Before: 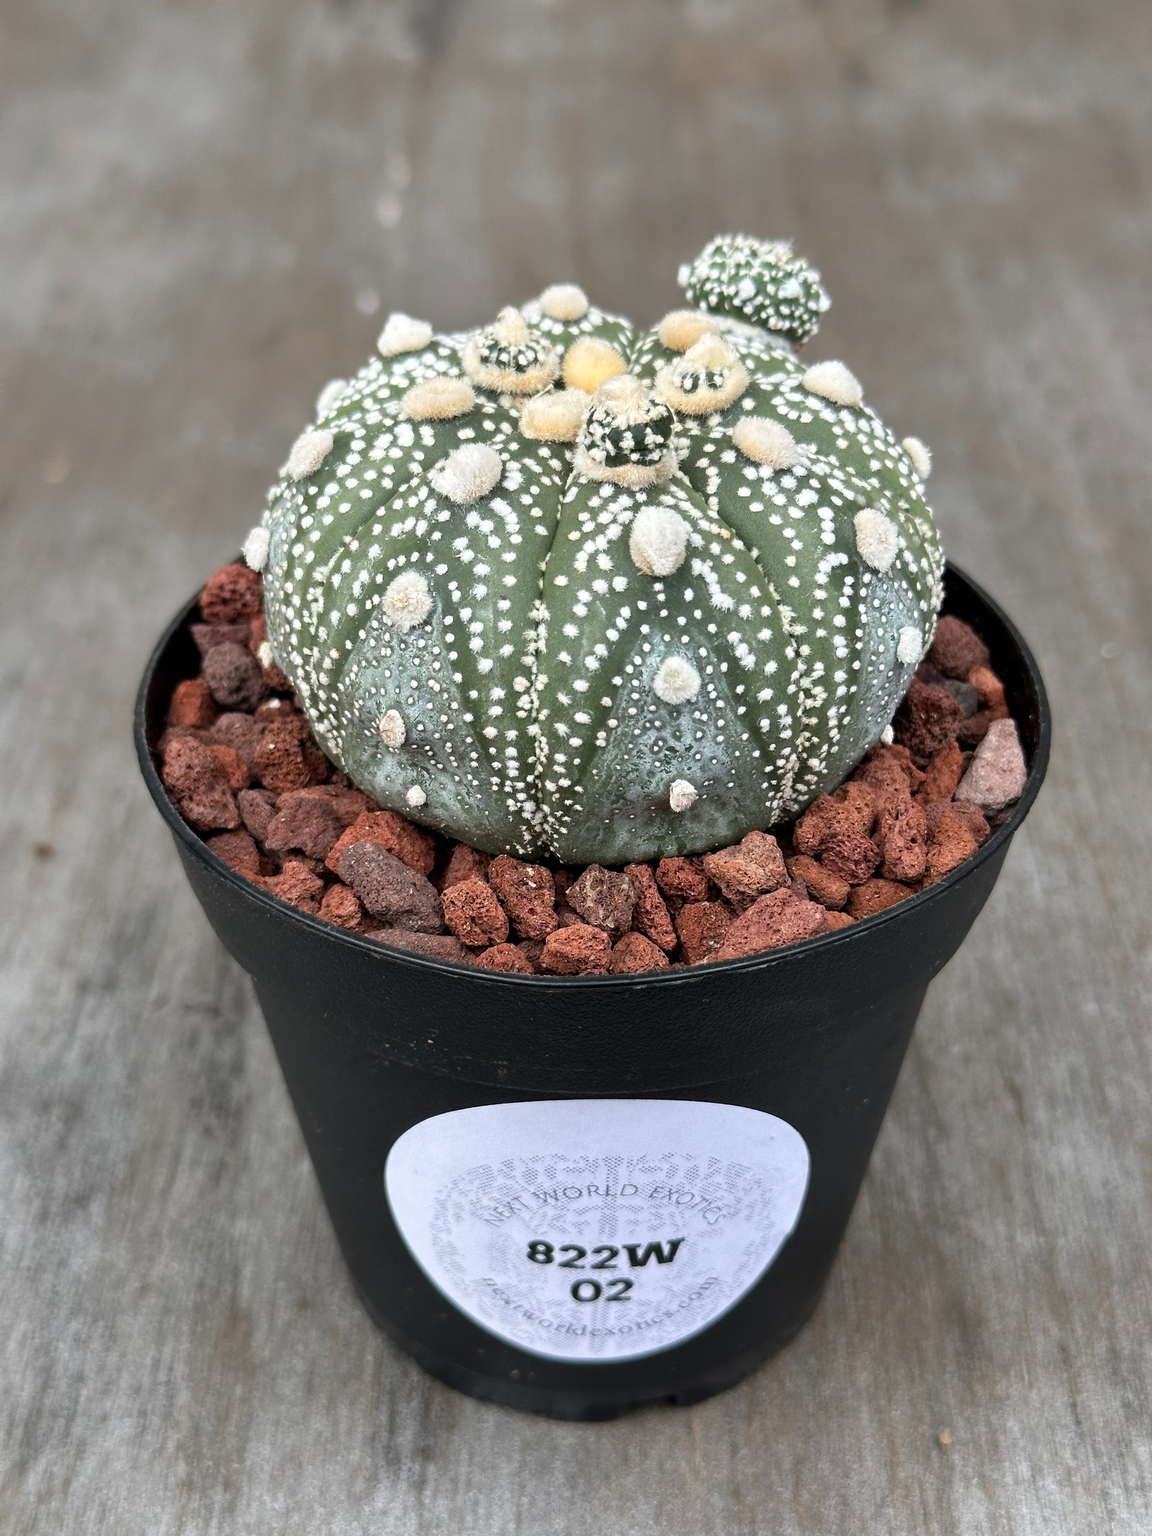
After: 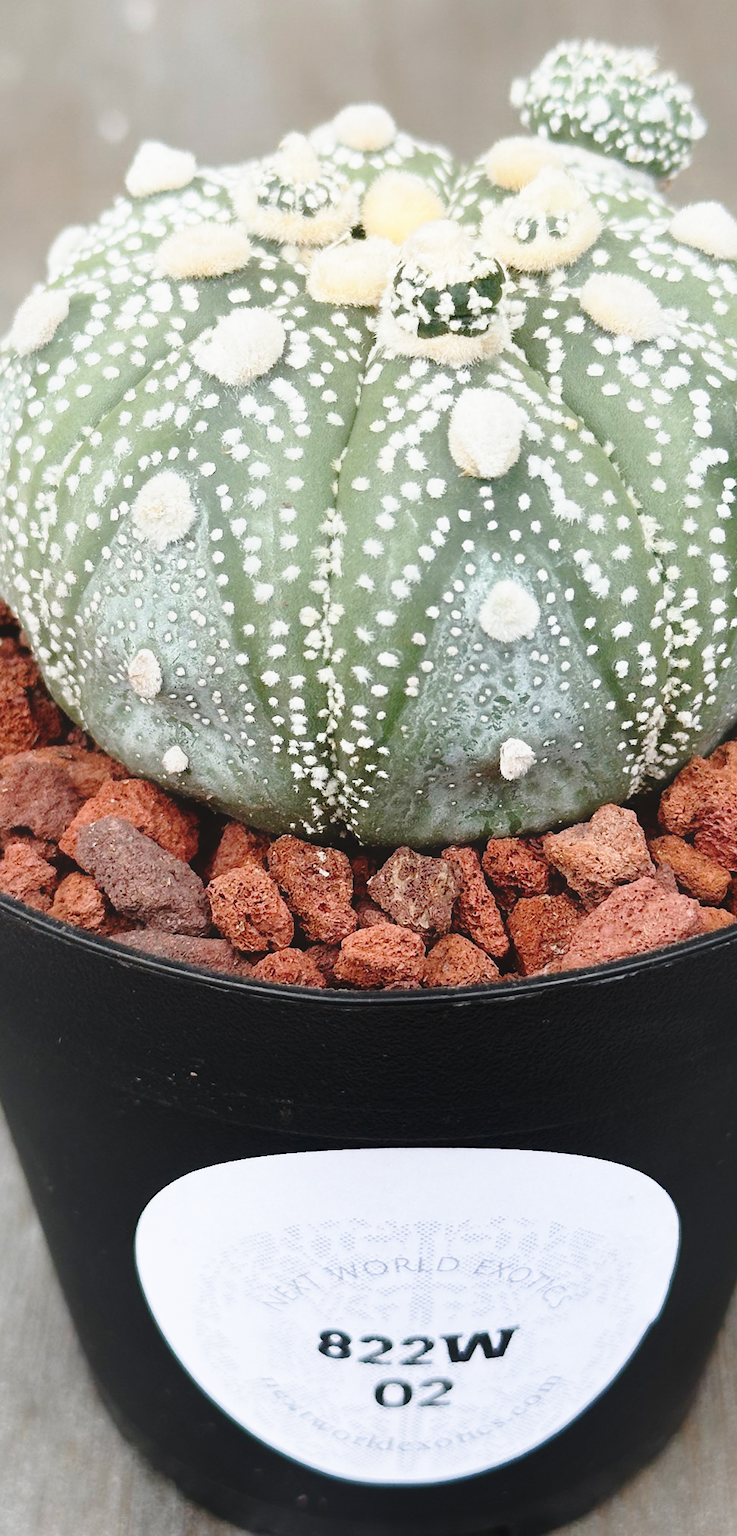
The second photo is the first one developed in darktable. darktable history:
tone equalizer: edges refinement/feathering 500, mask exposure compensation -1.57 EV, preserve details no
contrast equalizer: octaves 7, y [[0.6 ×6], [0.55 ×6], [0 ×6], [0 ×6], [0 ×6]], mix -0.982
crop and rotate: angle 0.018°, left 24.26%, top 13.21%, right 25.716%, bottom 8.663%
base curve: curves: ch0 [(0, 0) (0.032, 0.037) (0.105, 0.228) (0.435, 0.76) (0.856, 0.983) (1, 1)], preserve colors none
exposure: black level correction 0.002, exposure -0.098 EV, compensate highlight preservation false
